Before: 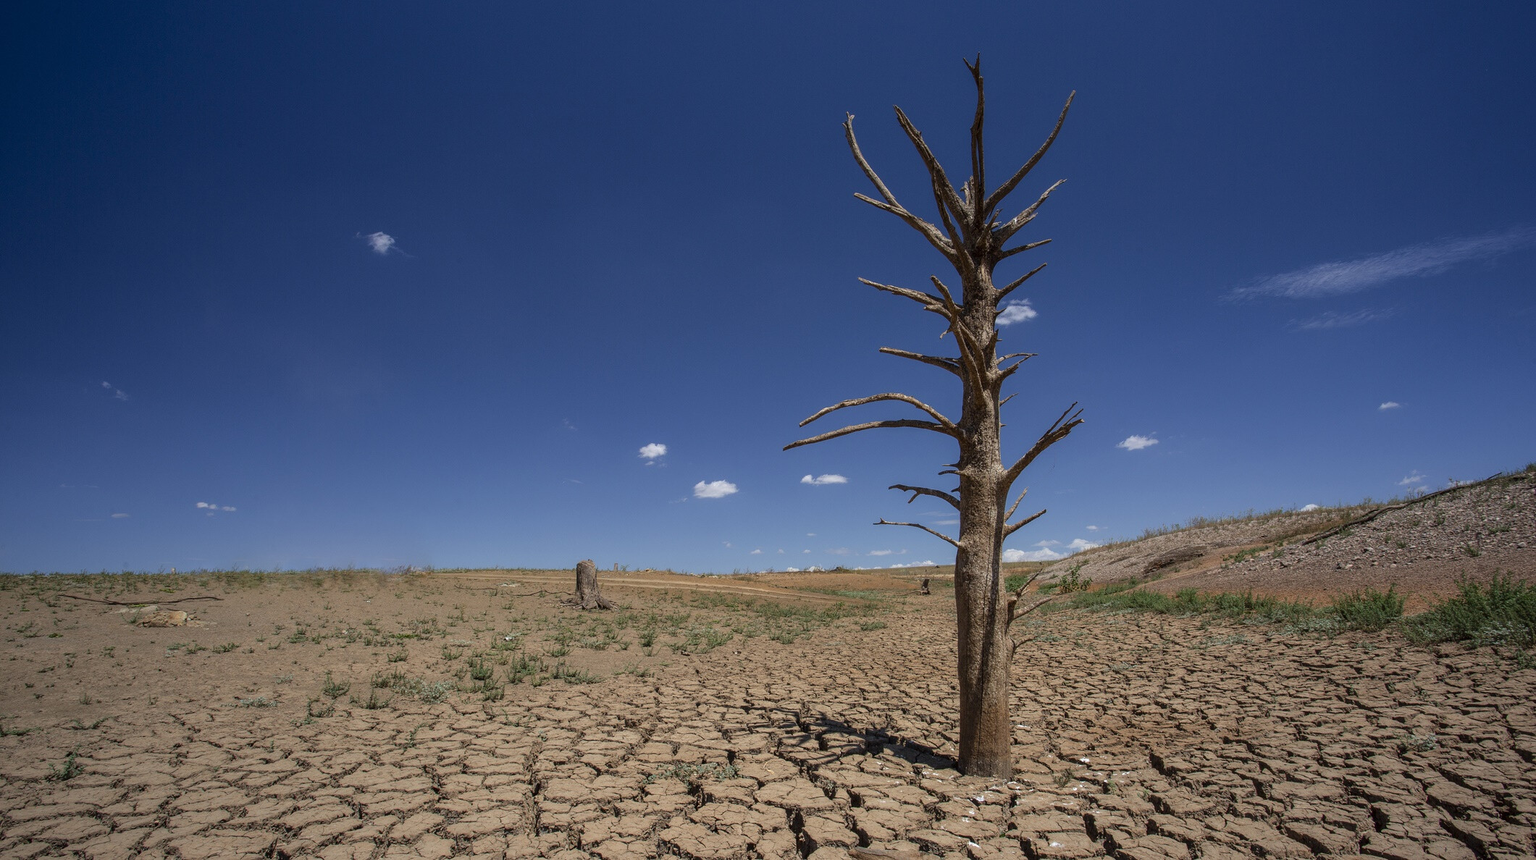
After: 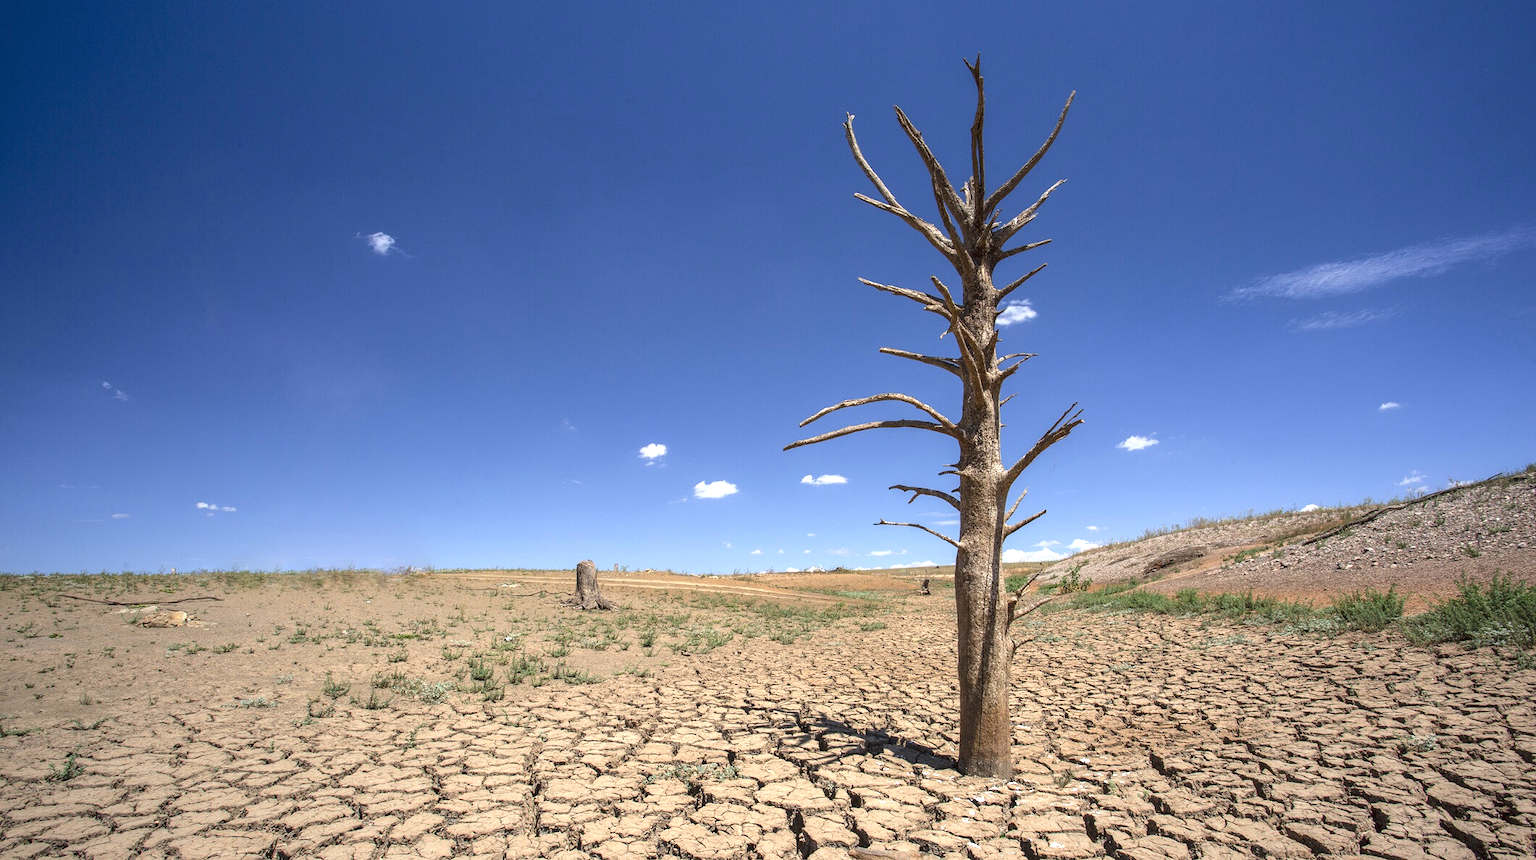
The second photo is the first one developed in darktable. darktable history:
exposure: black level correction 0, exposure 1.2 EV, compensate highlight preservation false
